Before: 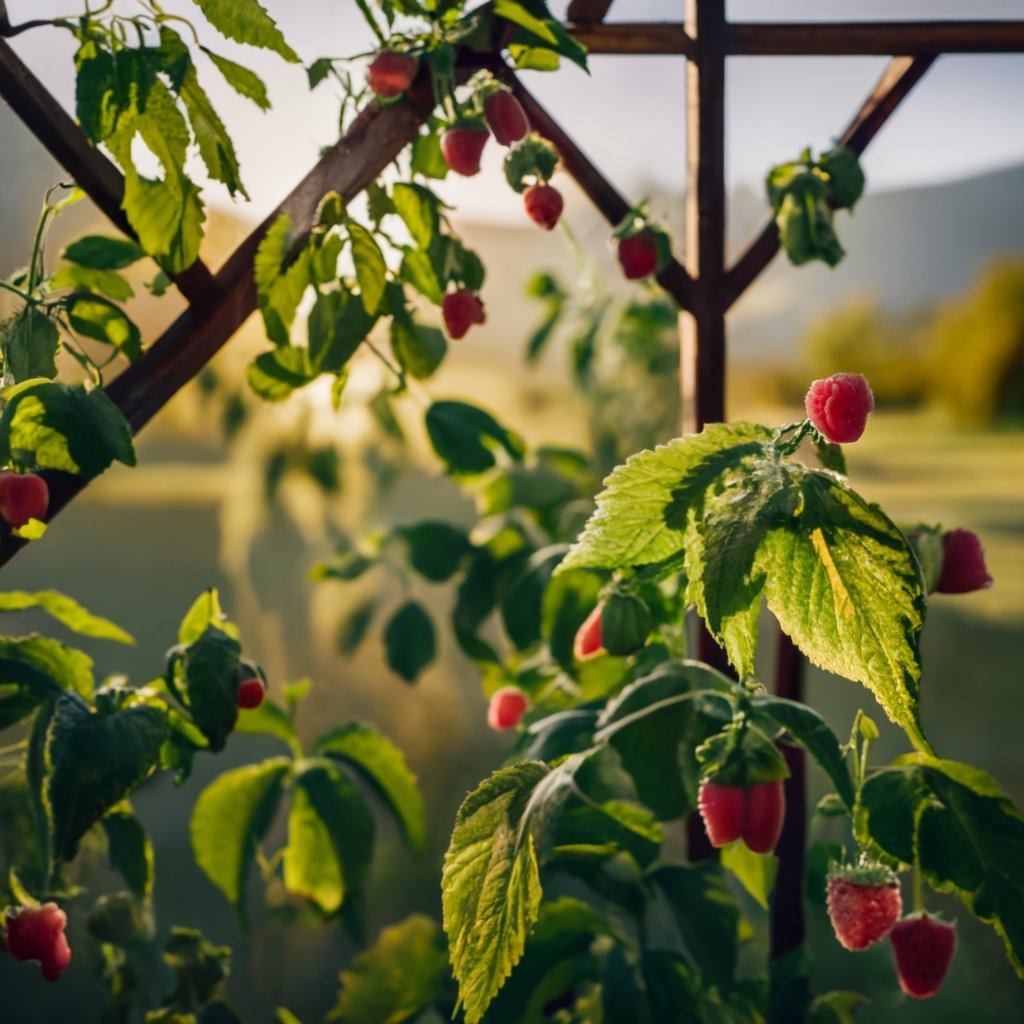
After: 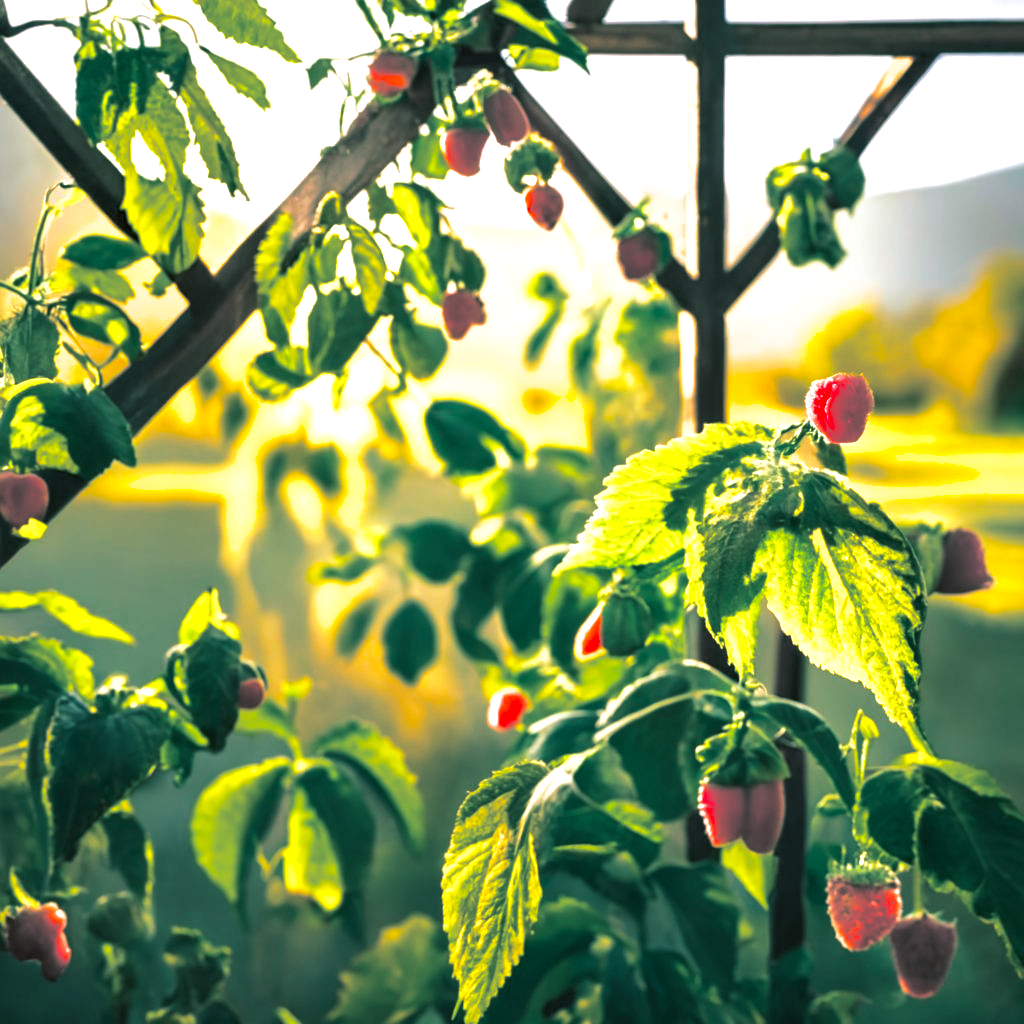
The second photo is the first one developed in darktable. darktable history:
exposure: black level correction 0, exposure 1.5 EV, compensate highlight preservation false
color correction: highlights a* -0.482, highlights b* 0.161, shadows a* 4.66, shadows b* 20.72
split-toning: shadows › hue 183.6°, shadows › saturation 0.52, highlights › hue 0°, highlights › saturation 0
shadows and highlights: shadows 10, white point adjustment 1, highlights -40
color balance rgb: perceptual saturation grading › global saturation 25%, global vibrance 10%
